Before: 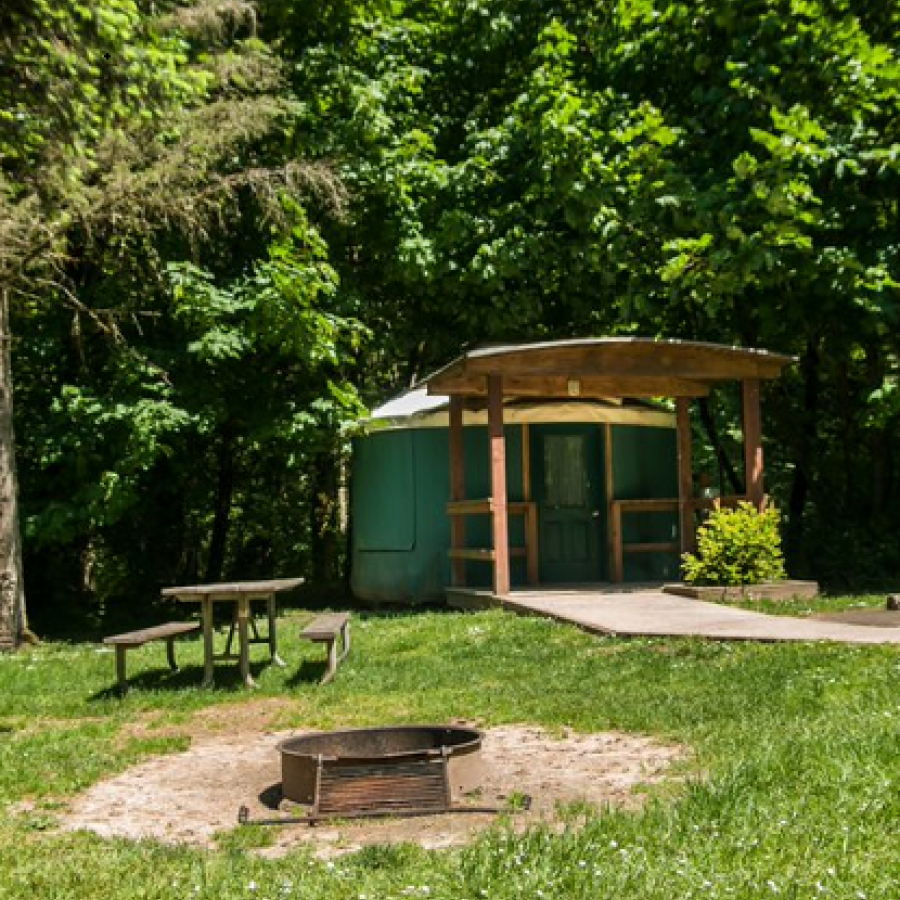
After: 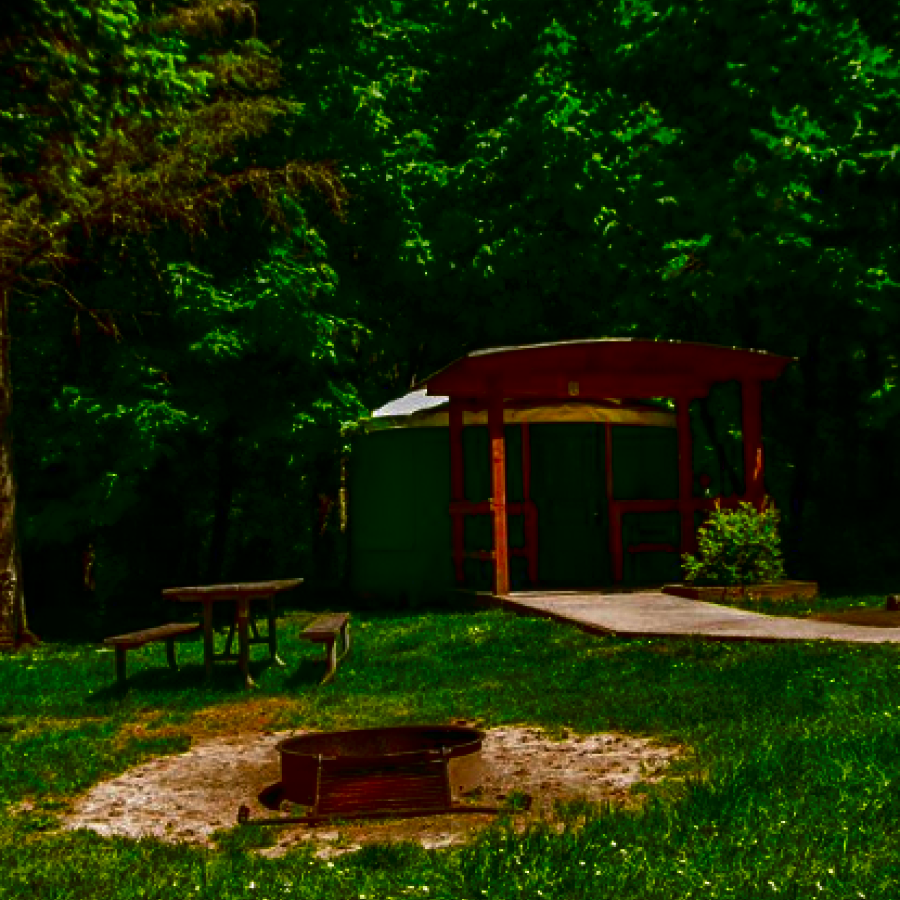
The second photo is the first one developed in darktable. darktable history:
vignetting: fall-off start 116.67%, fall-off radius 59.26%, brightness -0.31, saturation -0.056
contrast brightness saturation: brightness -1, saturation 1
